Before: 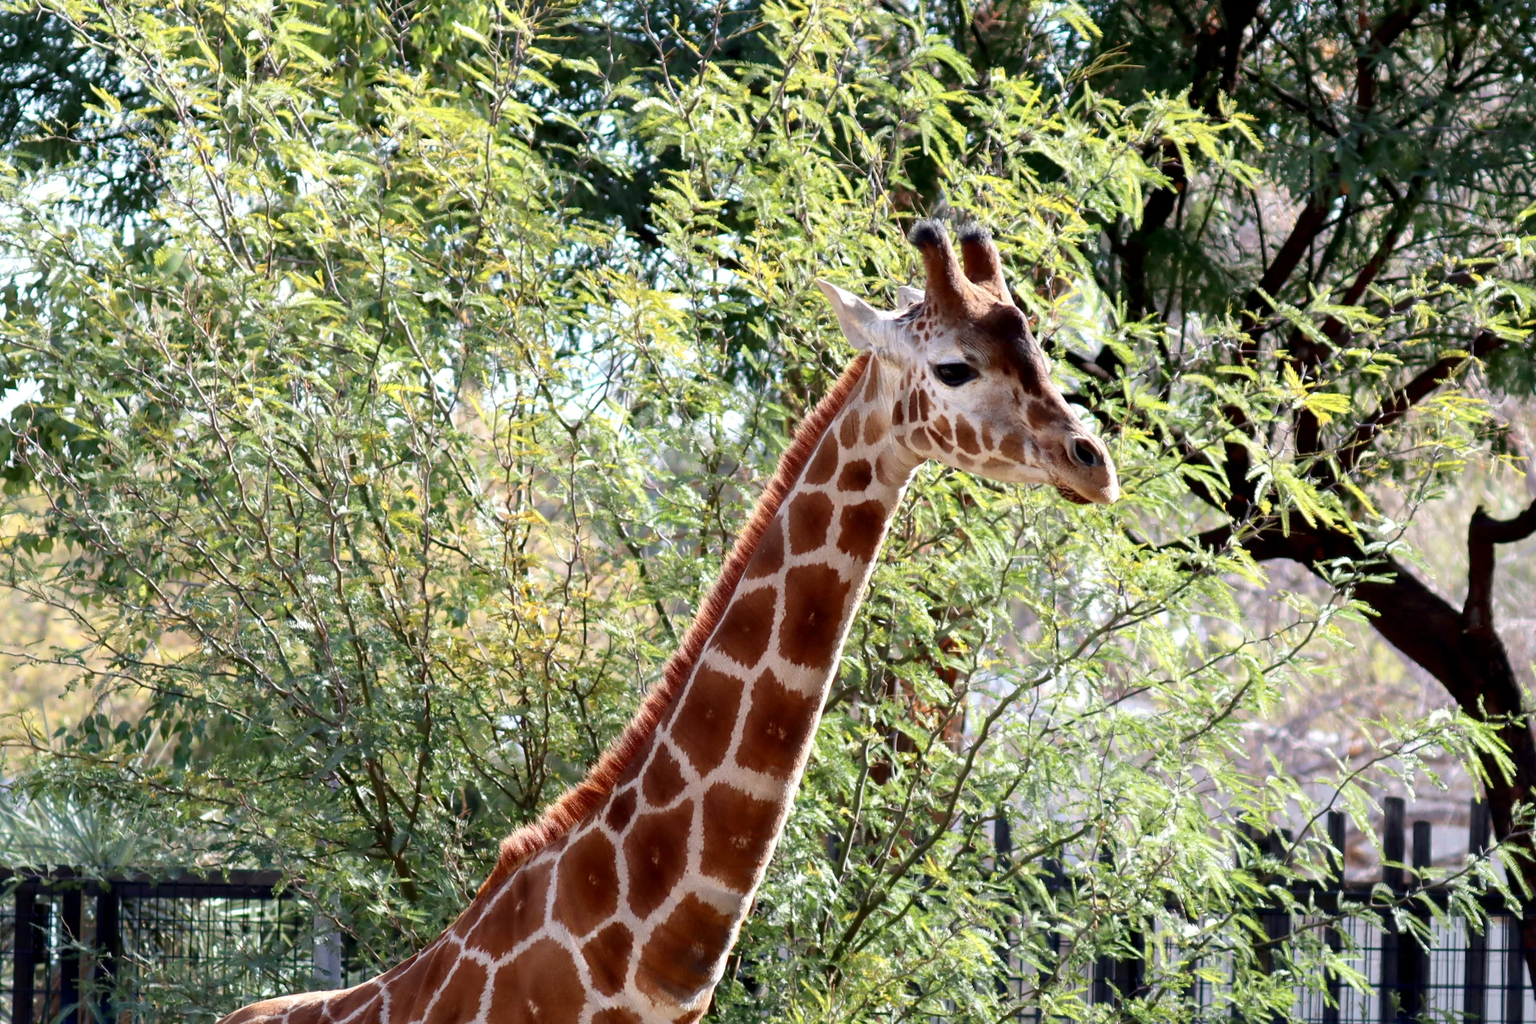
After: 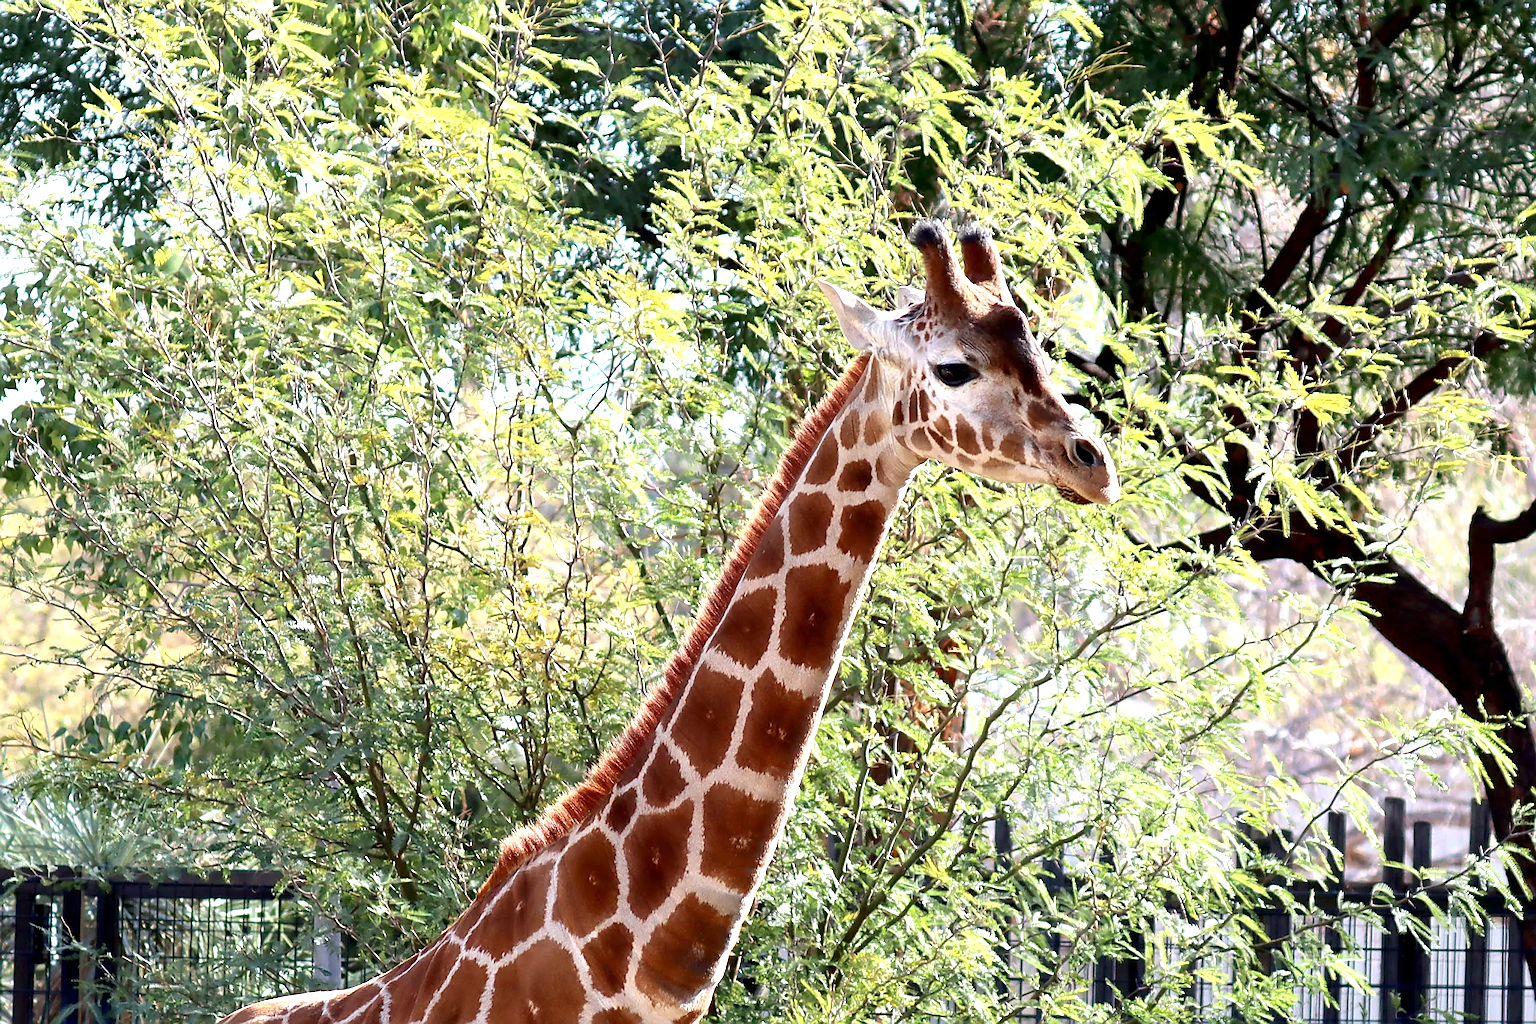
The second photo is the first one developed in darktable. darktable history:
sharpen: radius 1.4, amount 1.25, threshold 0.7
exposure: exposure 0.636 EV, compensate highlight preservation false
